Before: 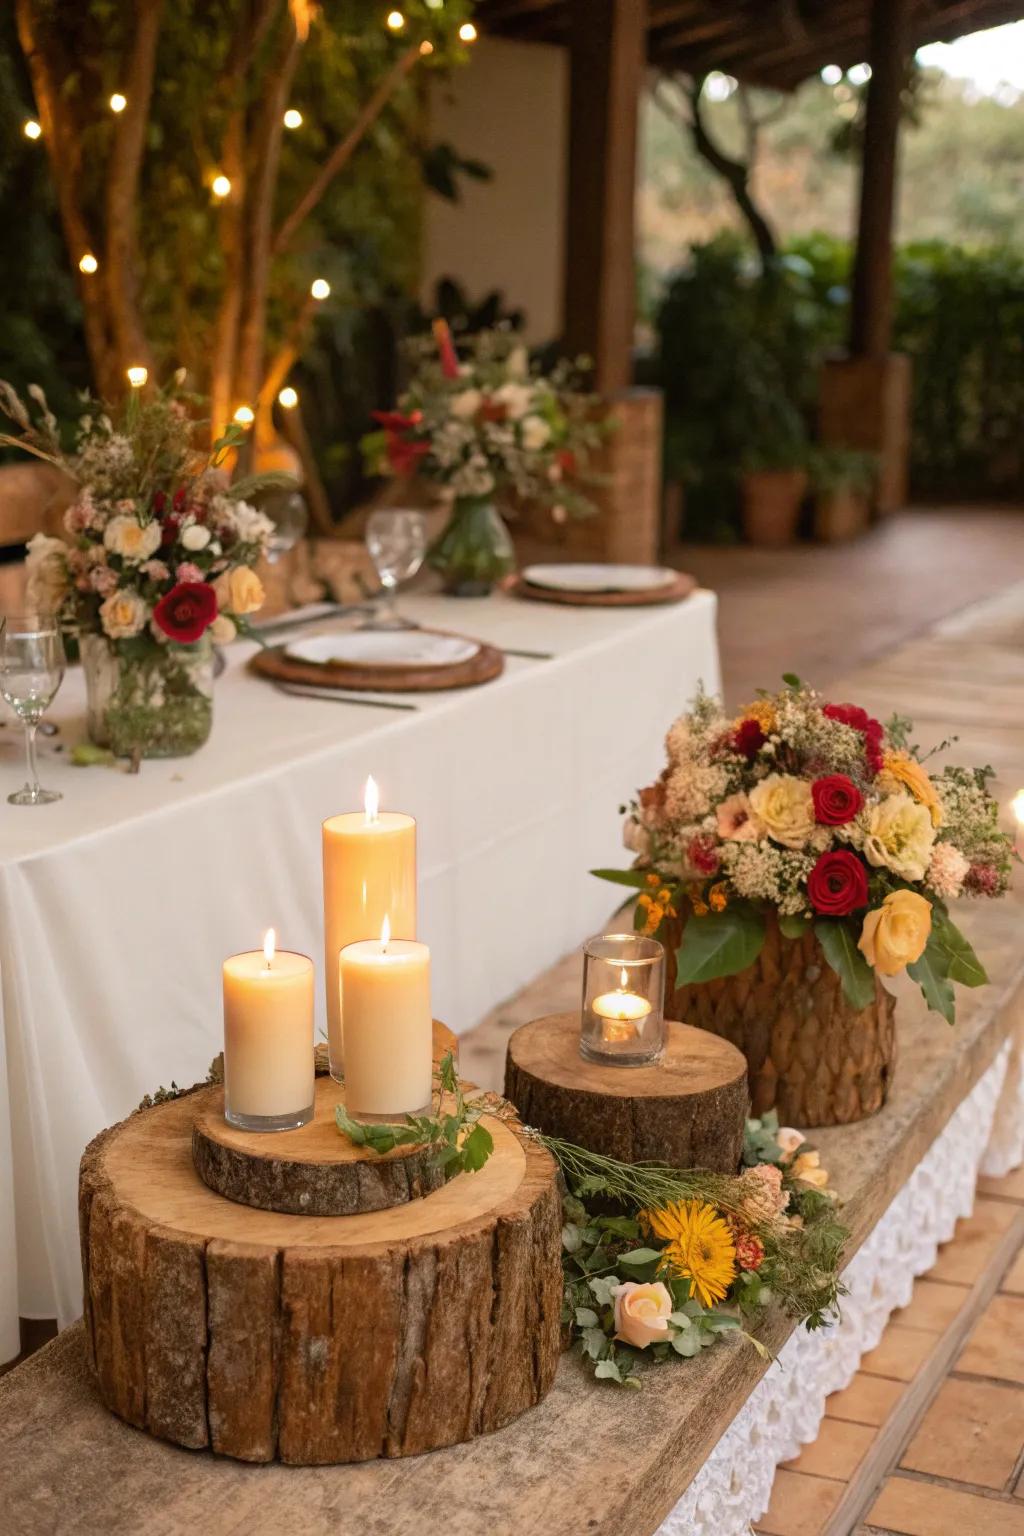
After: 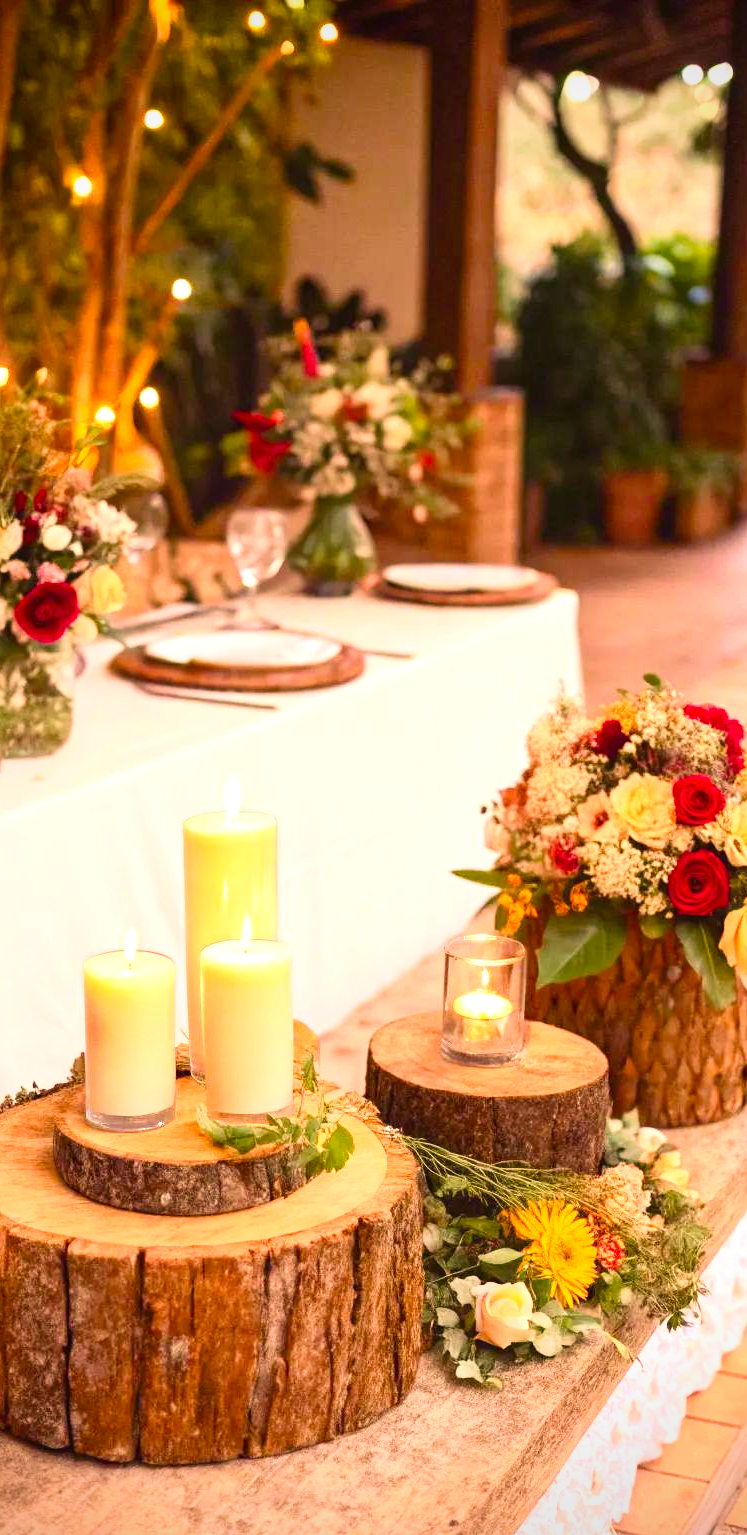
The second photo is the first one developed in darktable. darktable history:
crop: left 13.626%, top 0%, right 13.355%
vignetting: saturation 0.033
color correction: highlights a* 12.53, highlights b* 5.41
velvia: on, module defaults
exposure: black level correction 0, exposure 0.894 EV, compensate exposure bias true, compensate highlight preservation false
contrast brightness saturation: contrast 0.202, brightness 0.164, saturation 0.215
color balance rgb: shadows lift › luminance -21.798%, shadows lift › chroma 8.708%, shadows lift › hue 283.62°, power › hue 60.66°, perceptual saturation grading › global saturation 20%, perceptual saturation grading › highlights -25.446%, perceptual saturation grading › shadows 25.198%
